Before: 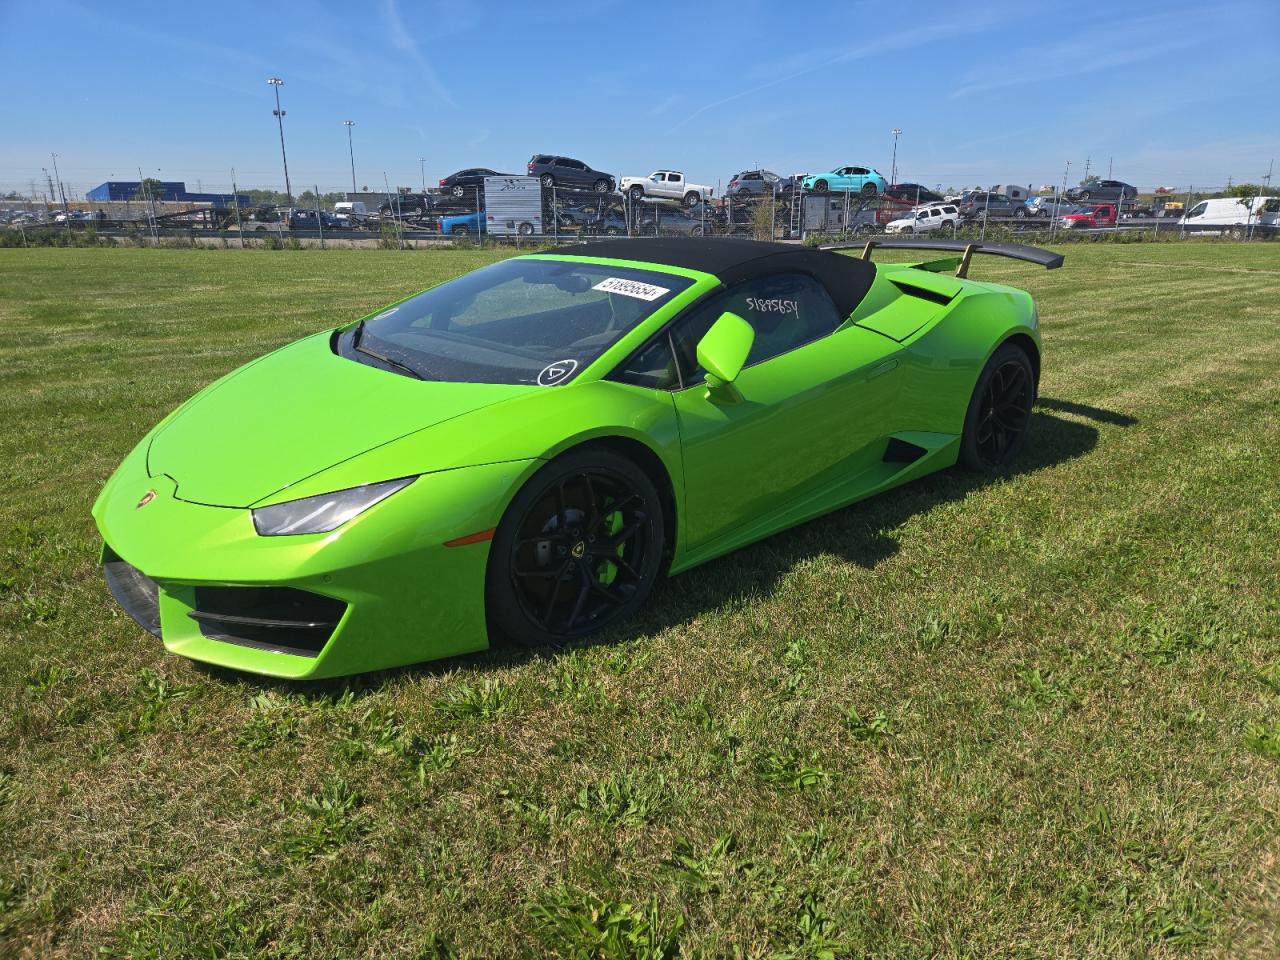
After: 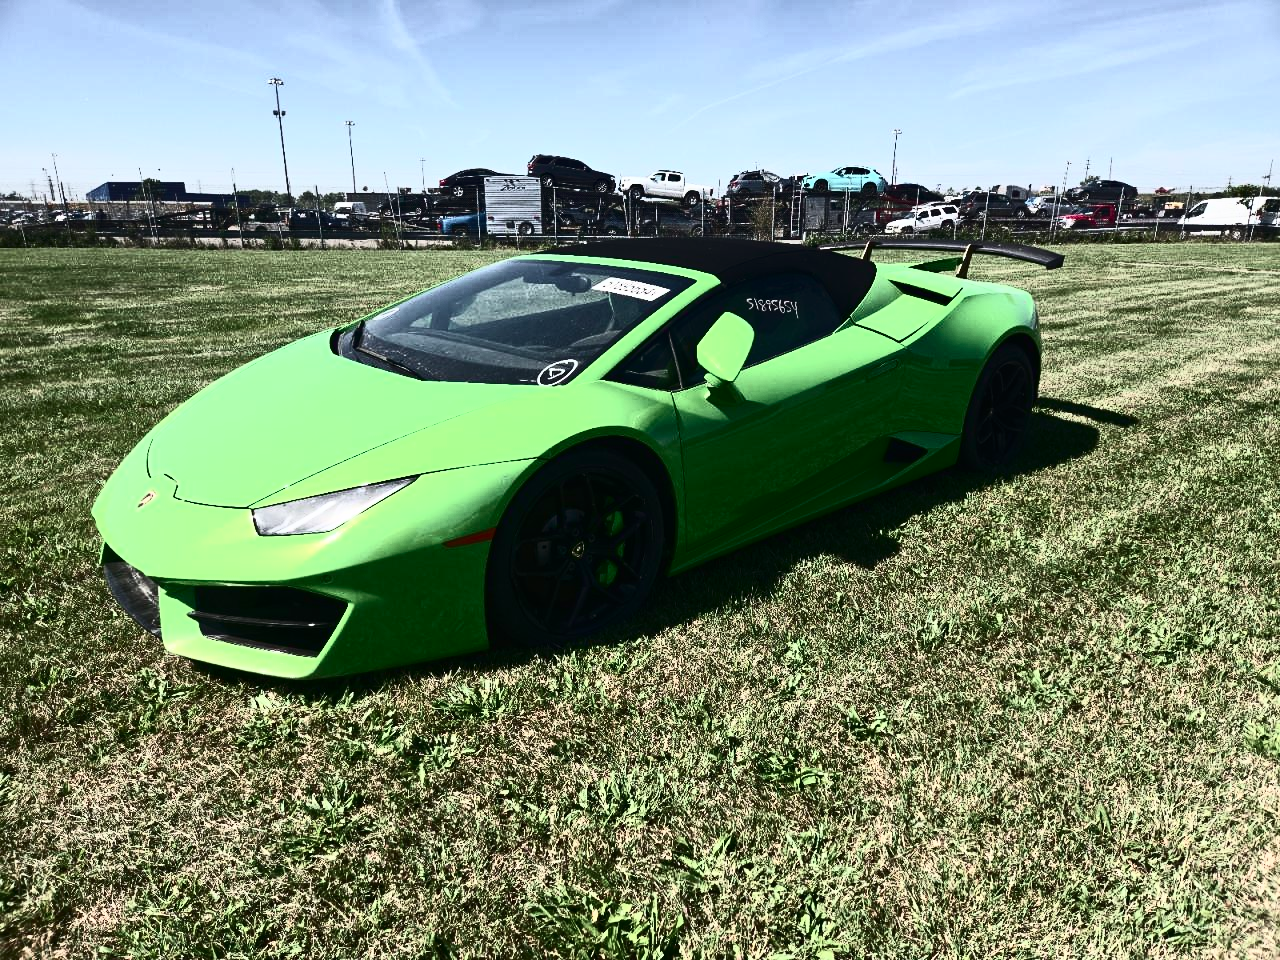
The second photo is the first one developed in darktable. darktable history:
contrast brightness saturation: contrast 0.93, brightness 0.2
graduated density: rotation -0.352°, offset 57.64
exposure: exposure 0.2 EV, compensate highlight preservation false
color contrast: blue-yellow contrast 0.7
